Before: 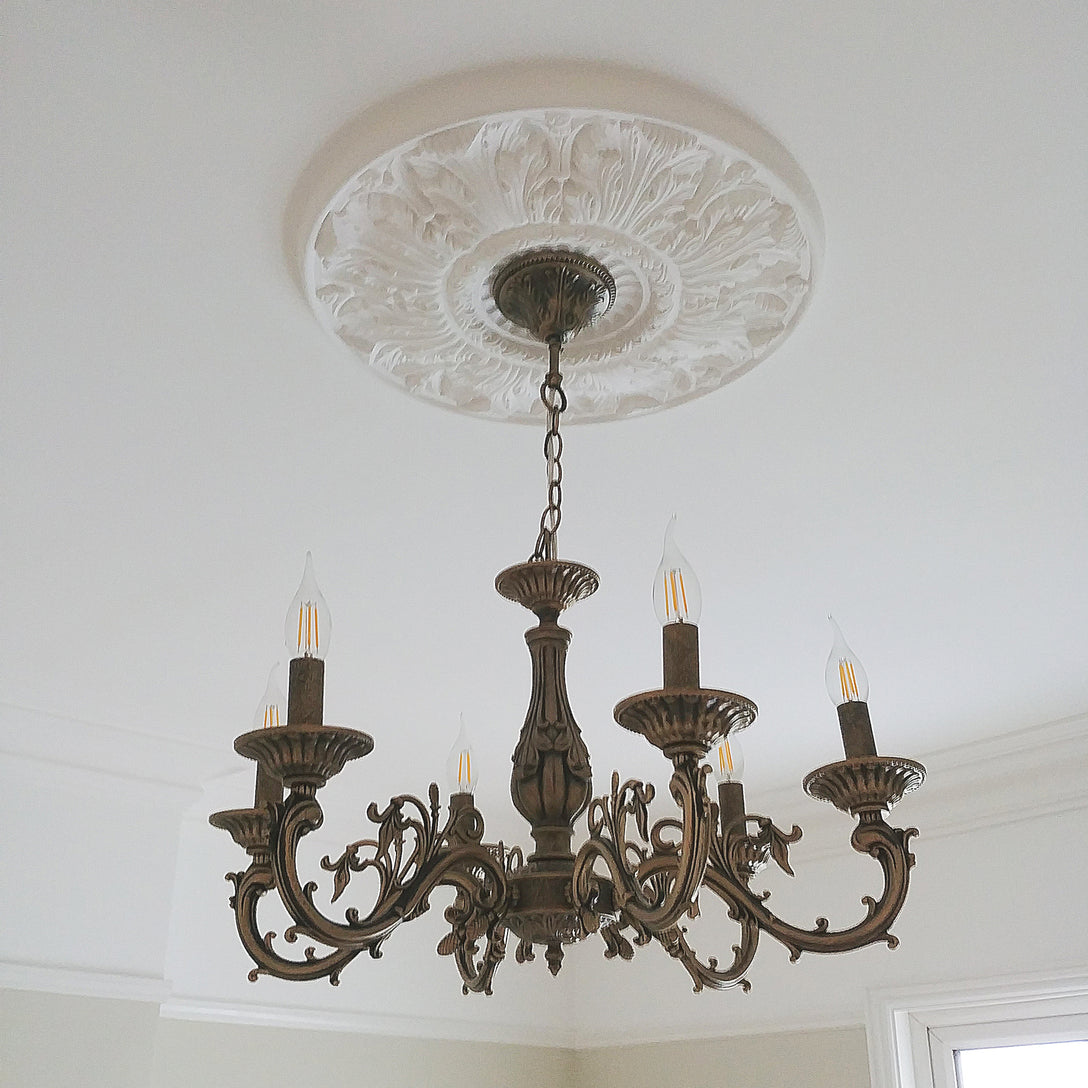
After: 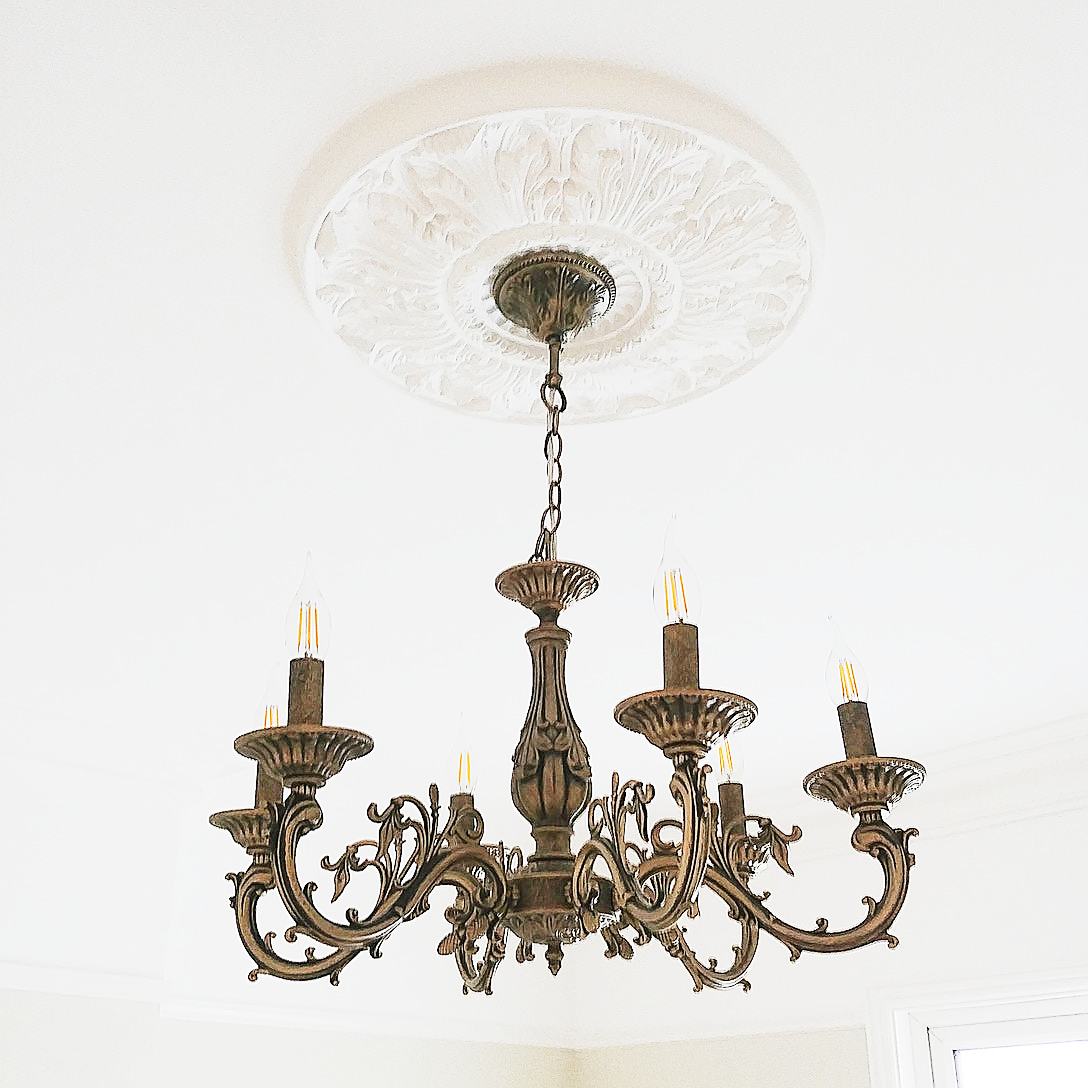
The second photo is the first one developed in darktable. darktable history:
base curve: curves: ch0 [(0, 0) (0, 0.001) (0.001, 0.001) (0.004, 0.002) (0.007, 0.004) (0.015, 0.013) (0.033, 0.045) (0.052, 0.096) (0.075, 0.17) (0.099, 0.241) (0.163, 0.42) (0.219, 0.55) (0.259, 0.616) (0.327, 0.722) (0.365, 0.765) (0.522, 0.873) (0.547, 0.881) (0.689, 0.919) (0.826, 0.952) (1, 1)], preserve colors none
sharpen: on, module defaults
